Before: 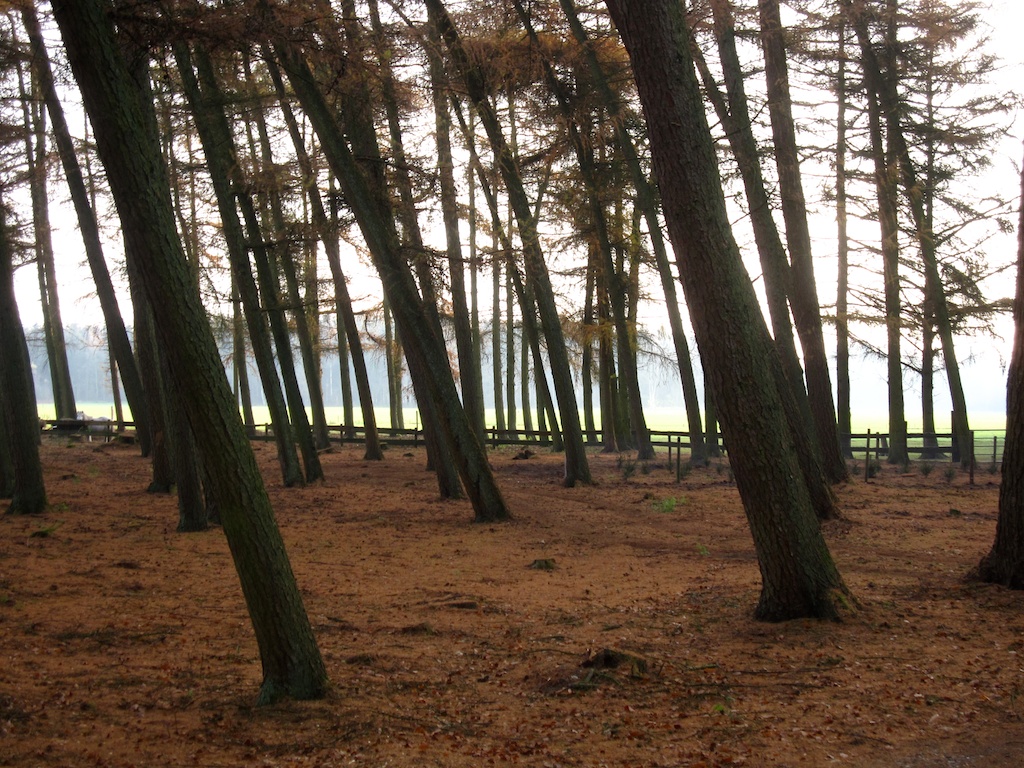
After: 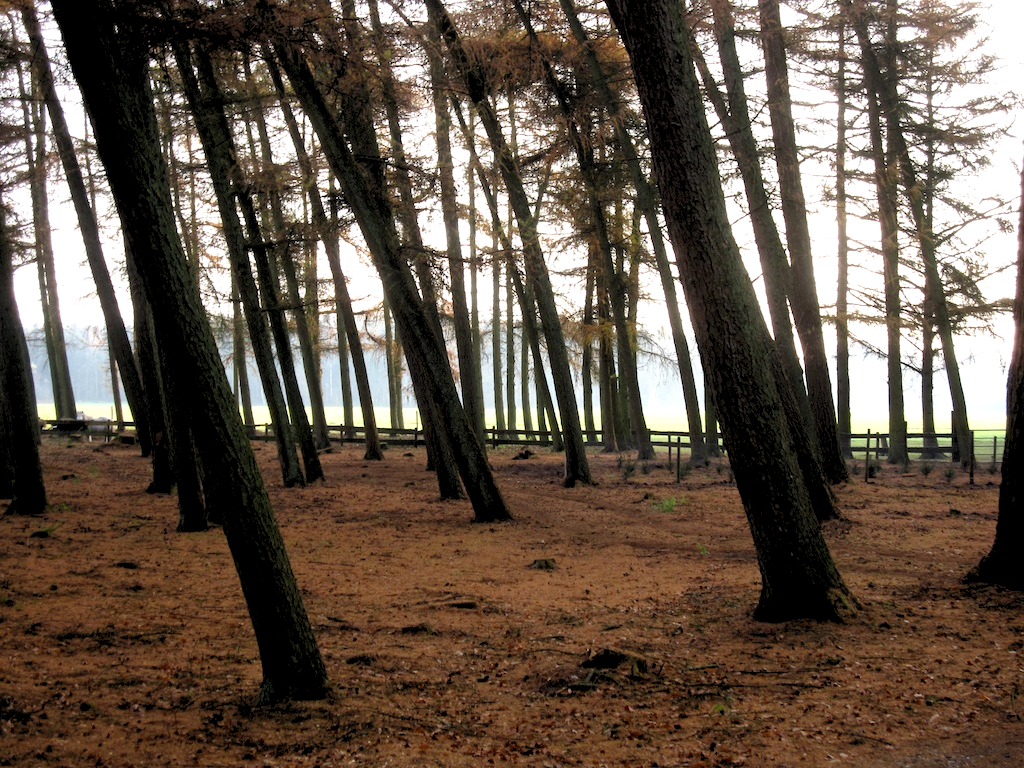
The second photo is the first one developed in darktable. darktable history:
contrast brightness saturation: contrast 0.07
rgb levels: levels [[0.013, 0.434, 0.89], [0, 0.5, 1], [0, 0.5, 1]]
